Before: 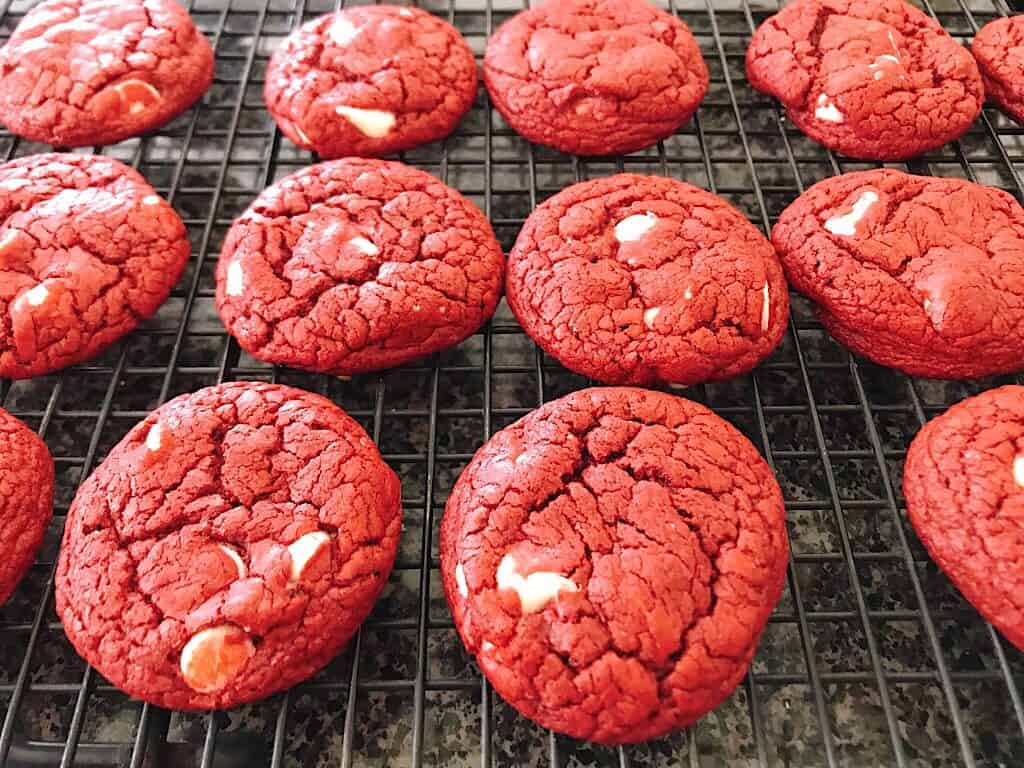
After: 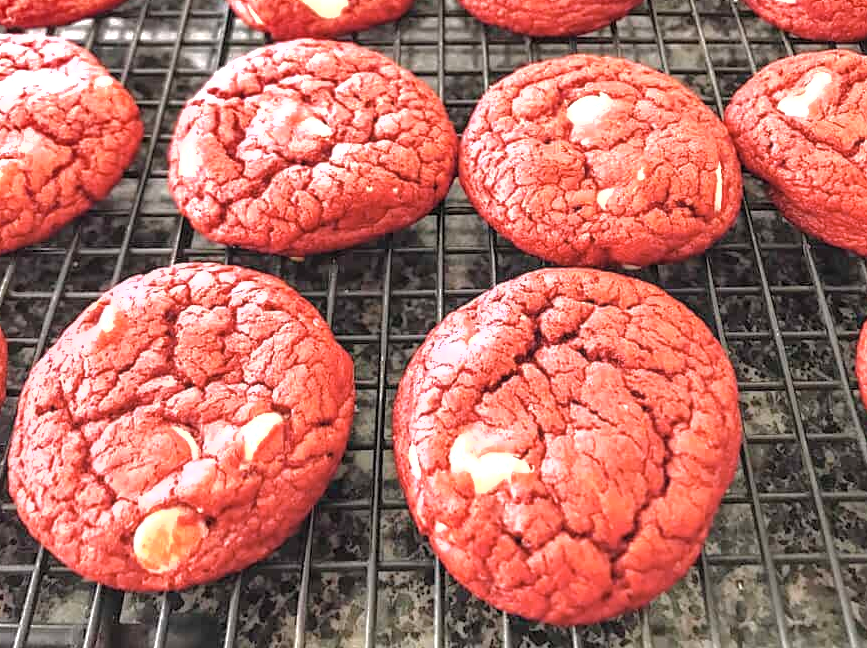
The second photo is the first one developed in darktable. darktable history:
crop and rotate: left 4.598%, top 15.546%, right 10.716%
shadows and highlights: radius 168.7, shadows 26.86, white point adjustment 3.2, highlights -68.81, highlights color adjustment 89.66%, soften with gaussian
contrast brightness saturation: contrast 0.137, brightness 0.208
exposure: exposure 0.947 EV, compensate highlight preservation false
base curve: curves: ch0 [(0, 0) (0.841, 0.609) (1, 1)]
color zones: curves: ch0 [(0.25, 0.5) (0.423, 0.5) (0.443, 0.5) (0.521, 0.756) (0.568, 0.5) (0.576, 0.5) (0.75, 0.5)]; ch1 [(0.25, 0.5) (0.423, 0.5) (0.443, 0.5) (0.539, 0.873) (0.624, 0.565) (0.631, 0.5) (0.75, 0.5)]
levels: levels [0, 0.492, 0.984]
local contrast: on, module defaults
